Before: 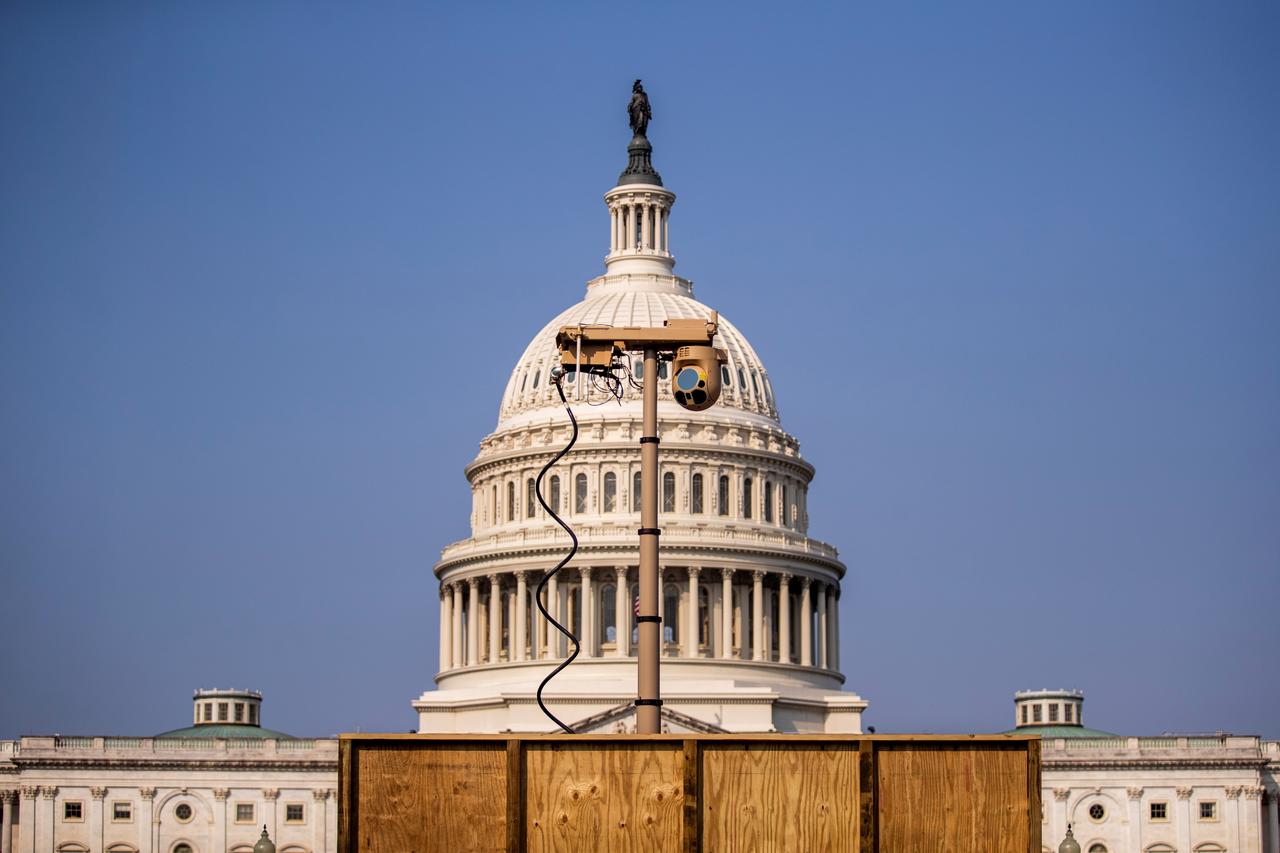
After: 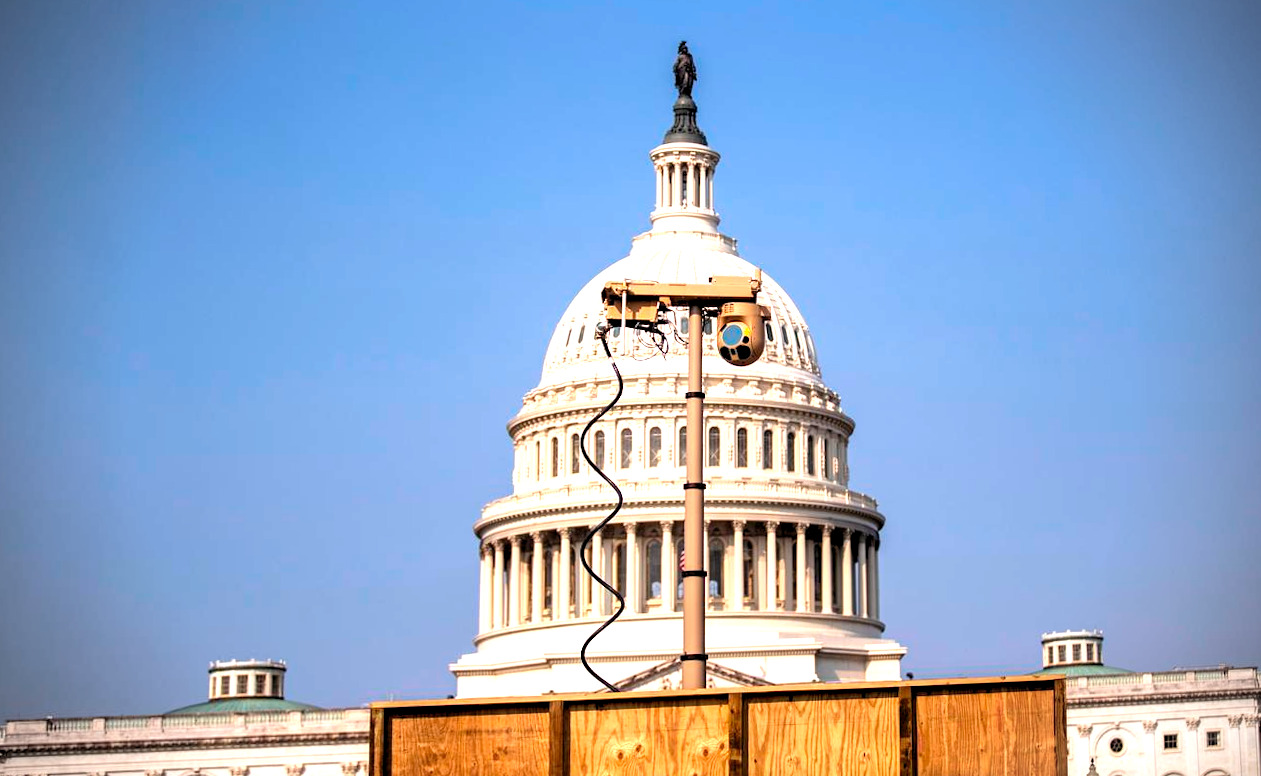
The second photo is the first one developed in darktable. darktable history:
exposure: exposure 1 EV, compensate highlight preservation false
vignetting: width/height ratio 1.094
levels: levels [0.026, 0.507, 0.987]
rotate and perspective: rotation -0.013°, lens shift (vertical) -0.027, lens shift (horizontal) 0.178, crop left 0.016, crop right 0.989, crop top 0.082, crop bottom 0.918
